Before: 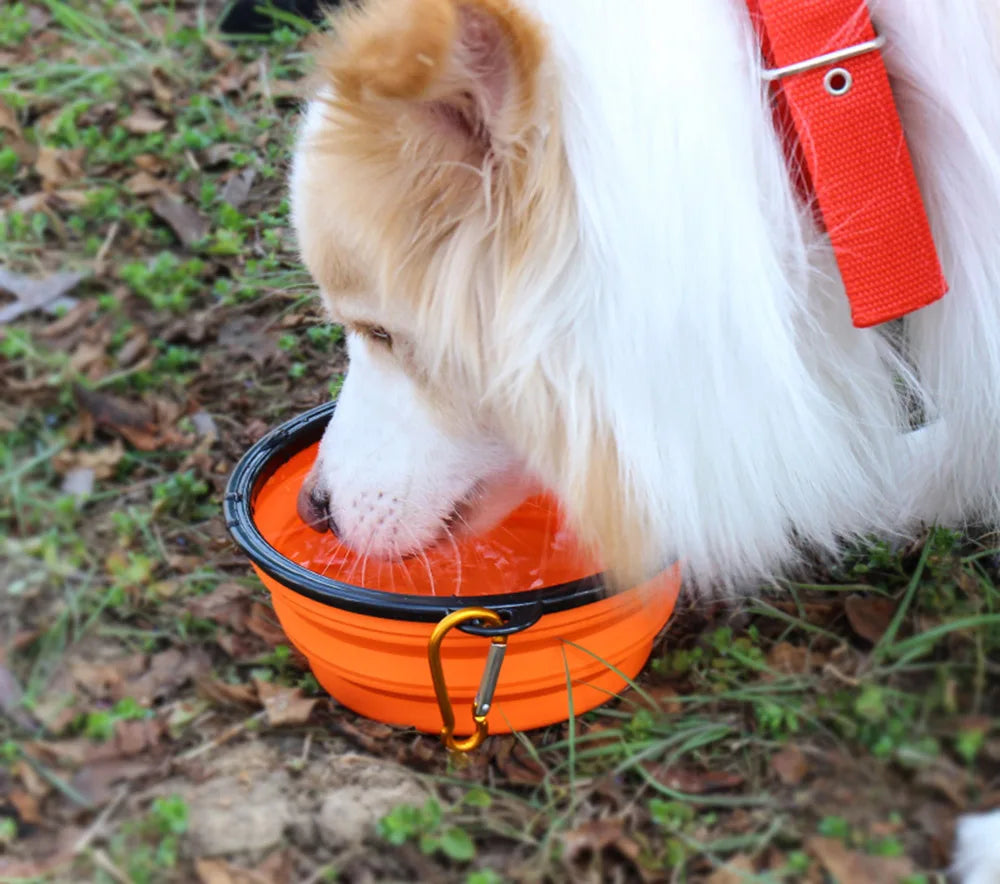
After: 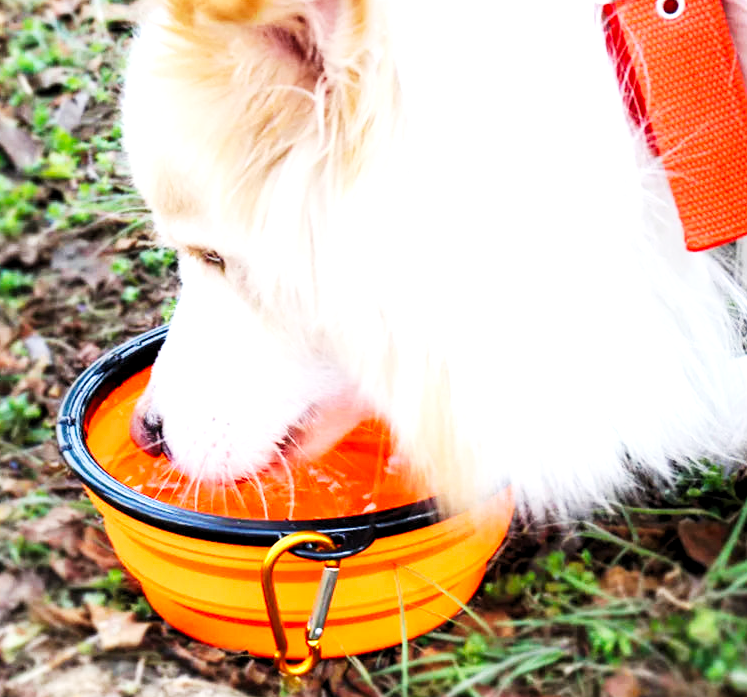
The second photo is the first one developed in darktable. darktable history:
levels: levels [0.031, 0.5, 0.969]
crop: left 16.722%, top 8.674%, right 8.546%, bottom 12.449%
base curve: curves: ch0 [(0, 0) (0.007, 0.004) (0.027, 0.03) (0.046, 0.07) (0.207, 0.54) (0.442, 0.872) (0.673, 0.972) (1, 1)], preserve colors none
